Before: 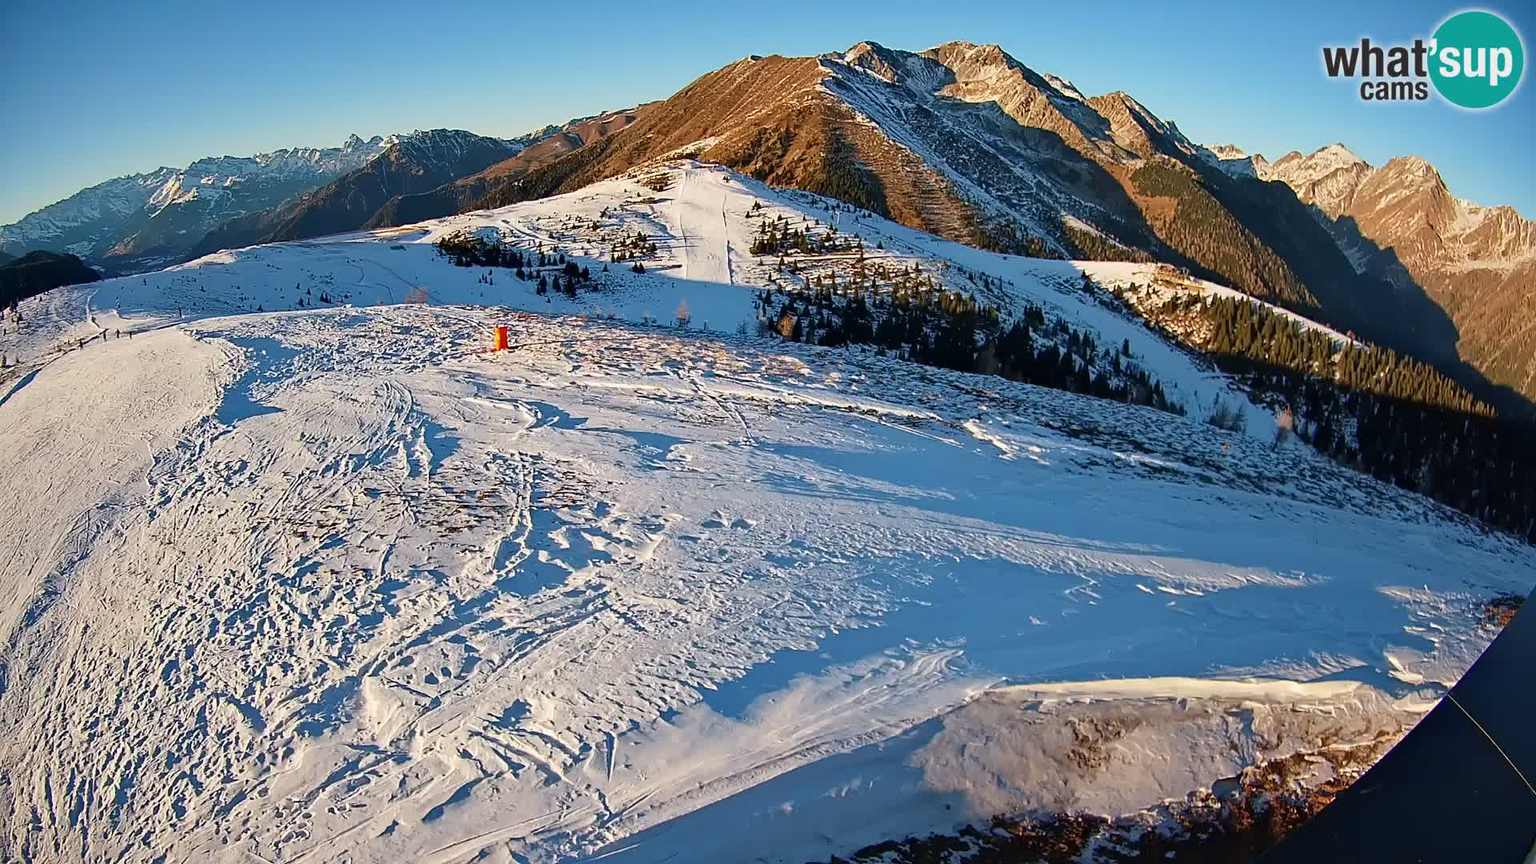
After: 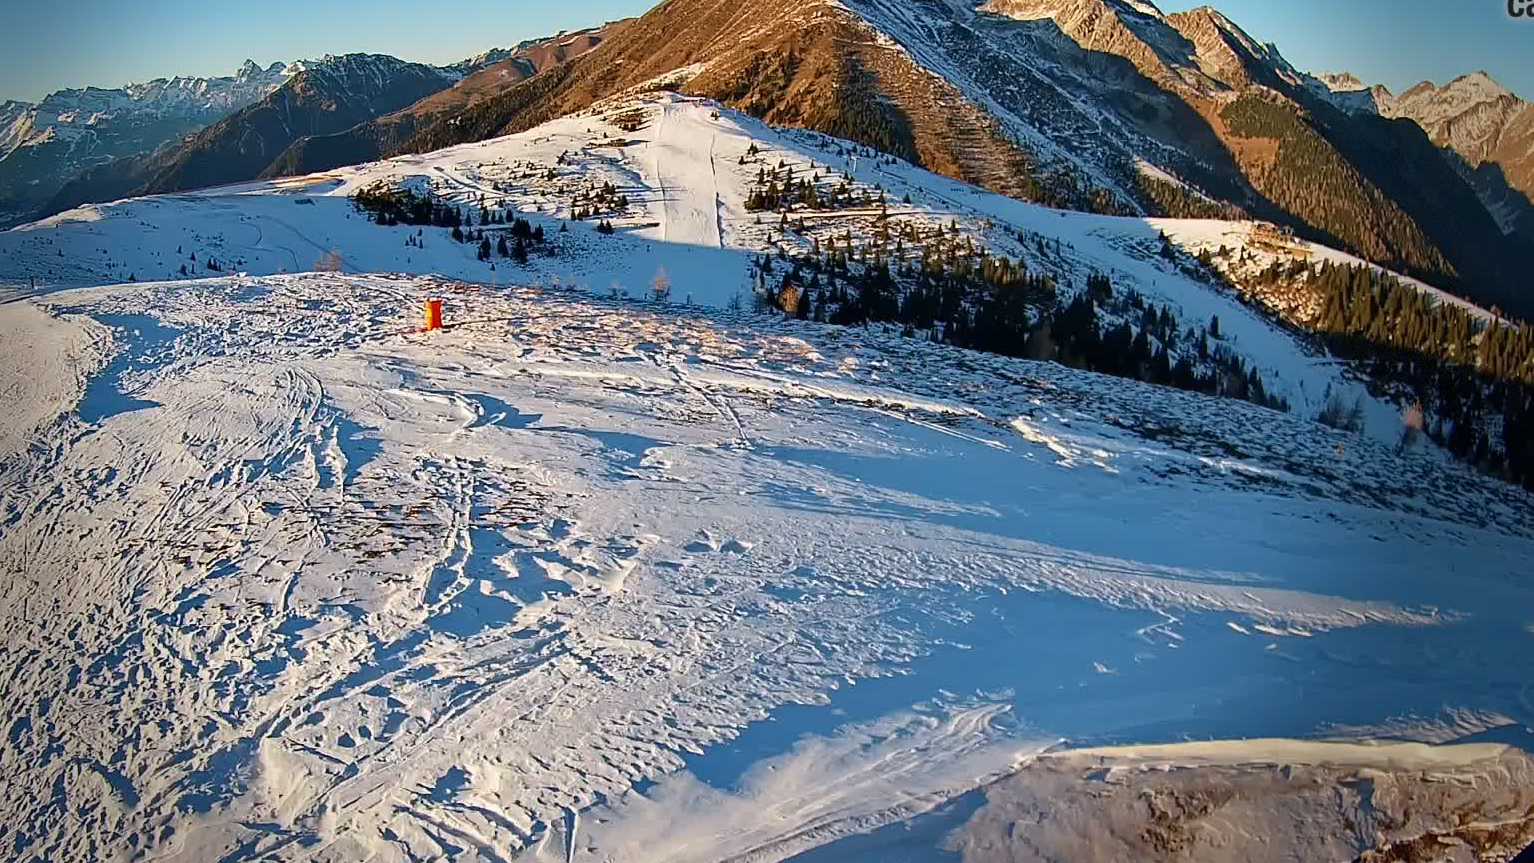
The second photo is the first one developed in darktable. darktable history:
crop and rotate: left 10.071%, top 10.071%, right 10.02%, bottom 10.02%
vignetting: fall-off start 68.33%, fall-off radius 30%, saturation 0.042, center (-0.066, -0.311), width/height ratio 0.992, shape 0.85, dithering 8-bit output
